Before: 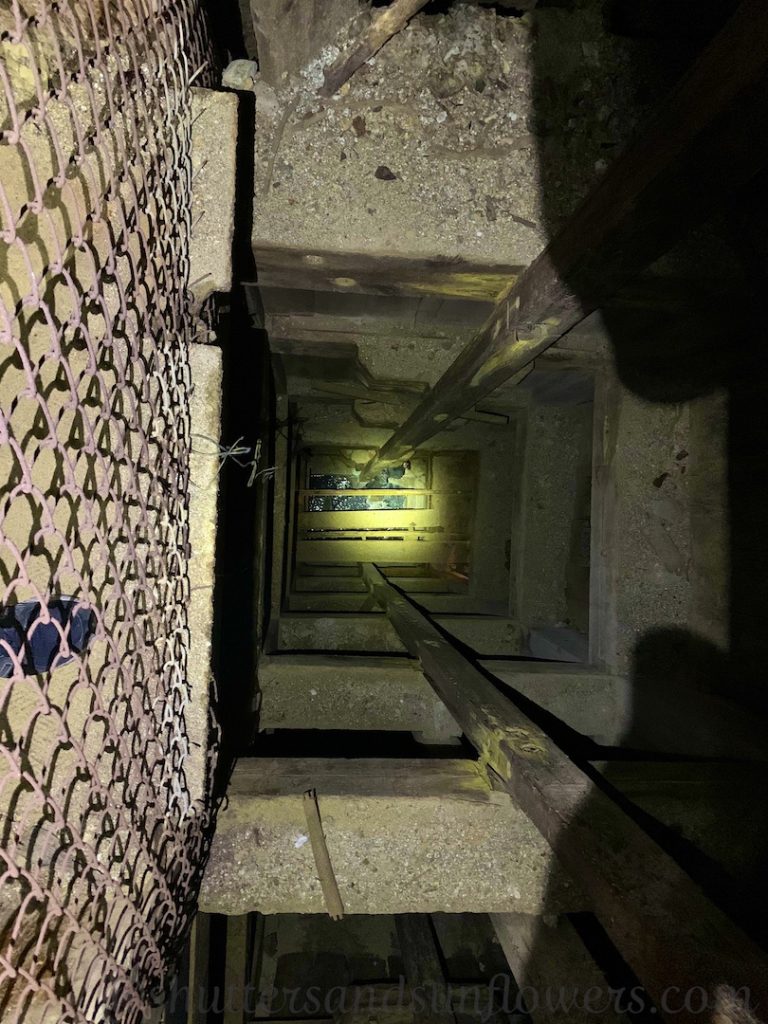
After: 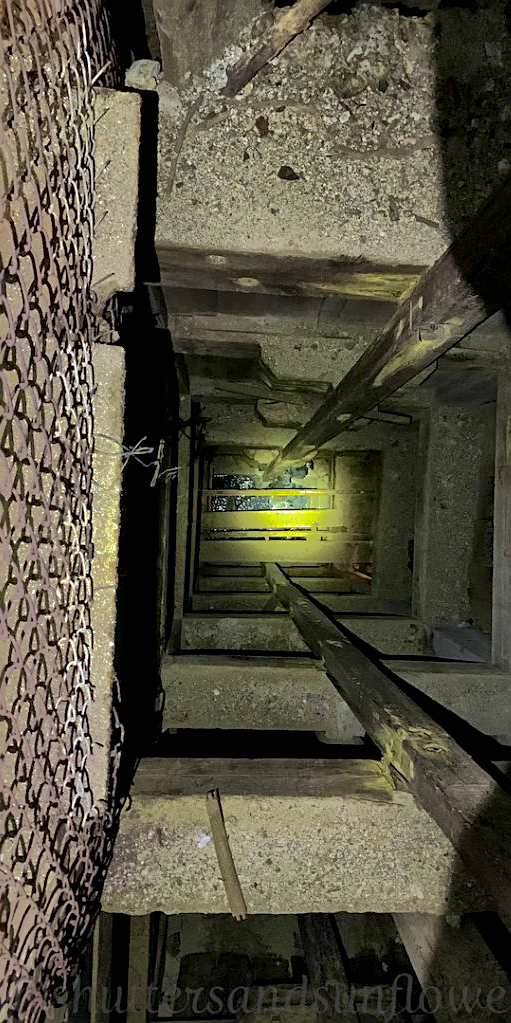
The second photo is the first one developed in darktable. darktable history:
rotate and perspective: automatic cropping off
local contrast: mode bilateral grid, contrast 20, coarseness 50, detail 179%, midtone range 0.2
shadows and highlights: shadows 38.43, highlights -74.54
exposure: exposure -0.05 EV
crop and rotate: left 12.648%, right 20.685%
sharpen: on, module defaults
